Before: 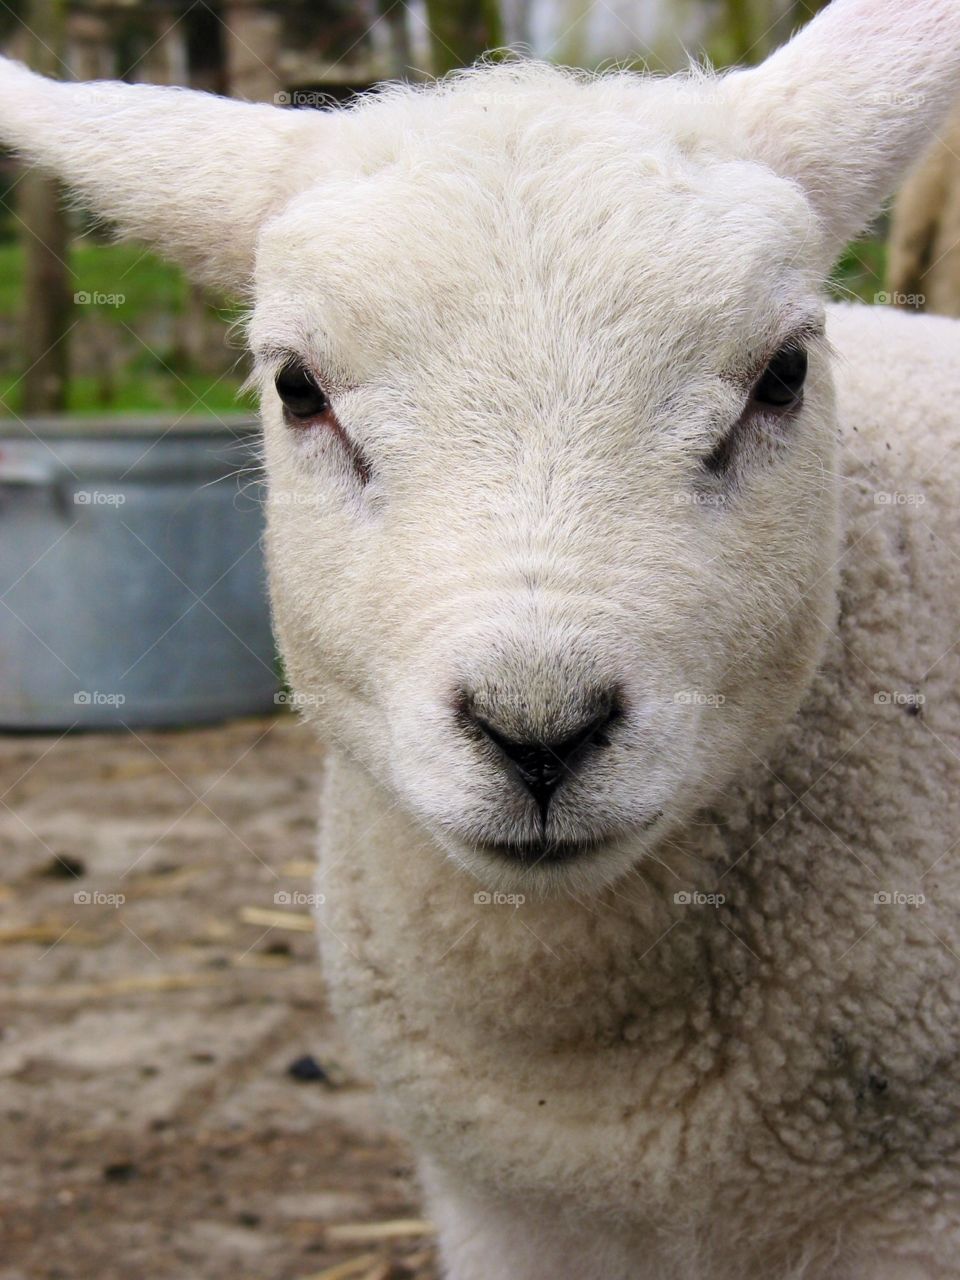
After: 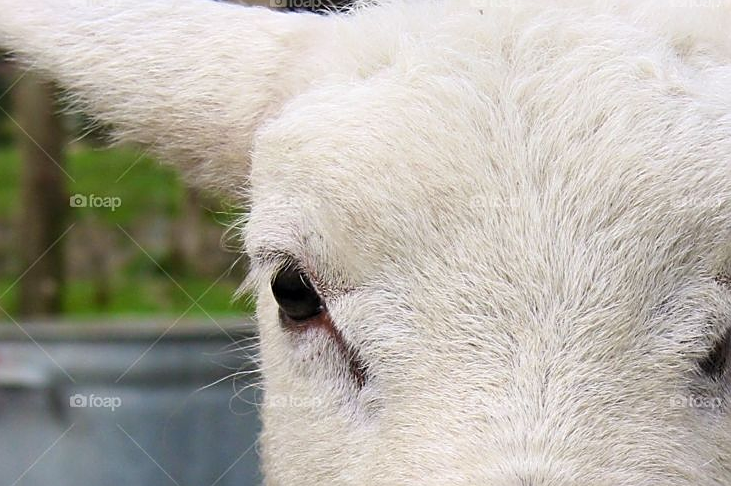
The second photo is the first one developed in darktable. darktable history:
crop: left 0.52%, top 7.629%, right 23.287%, bottom 54.398%
sharpen: on, module defaults
